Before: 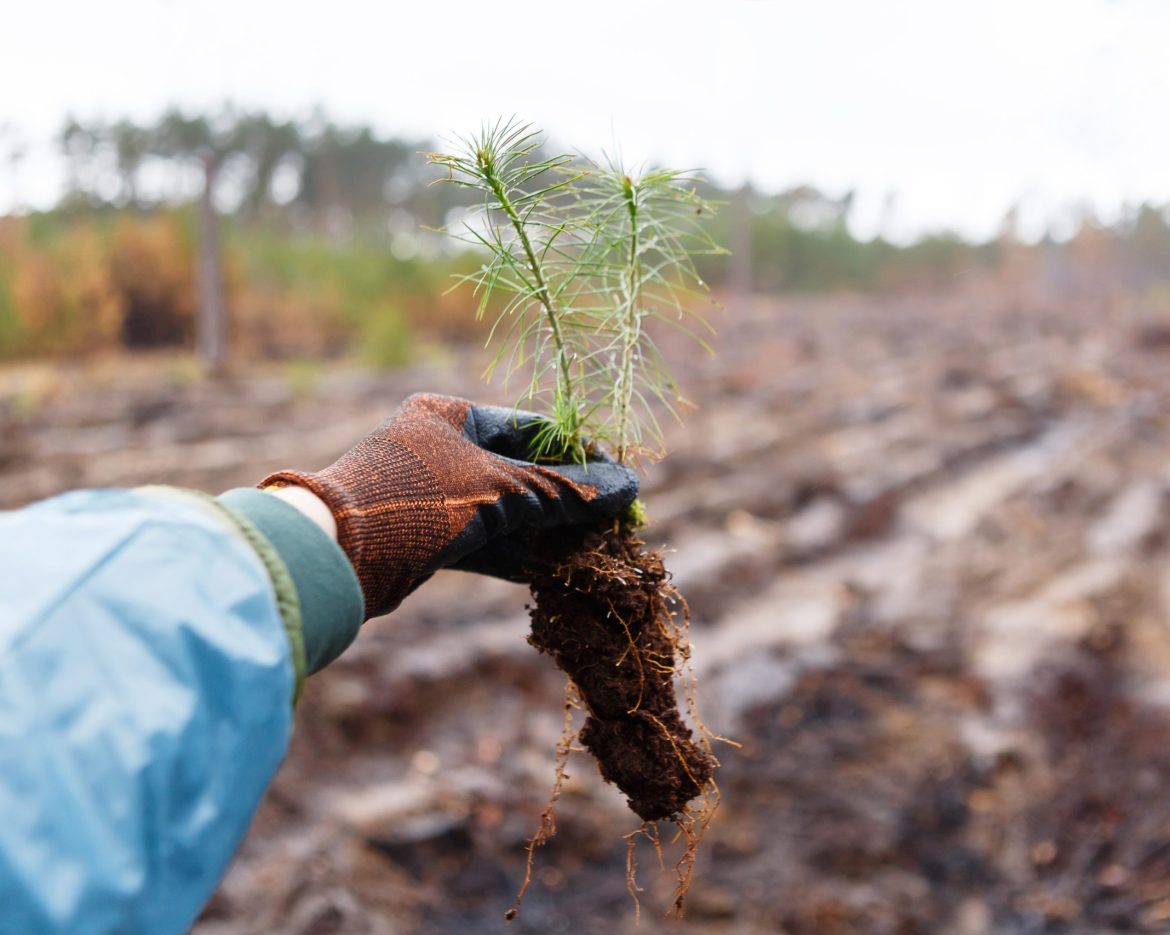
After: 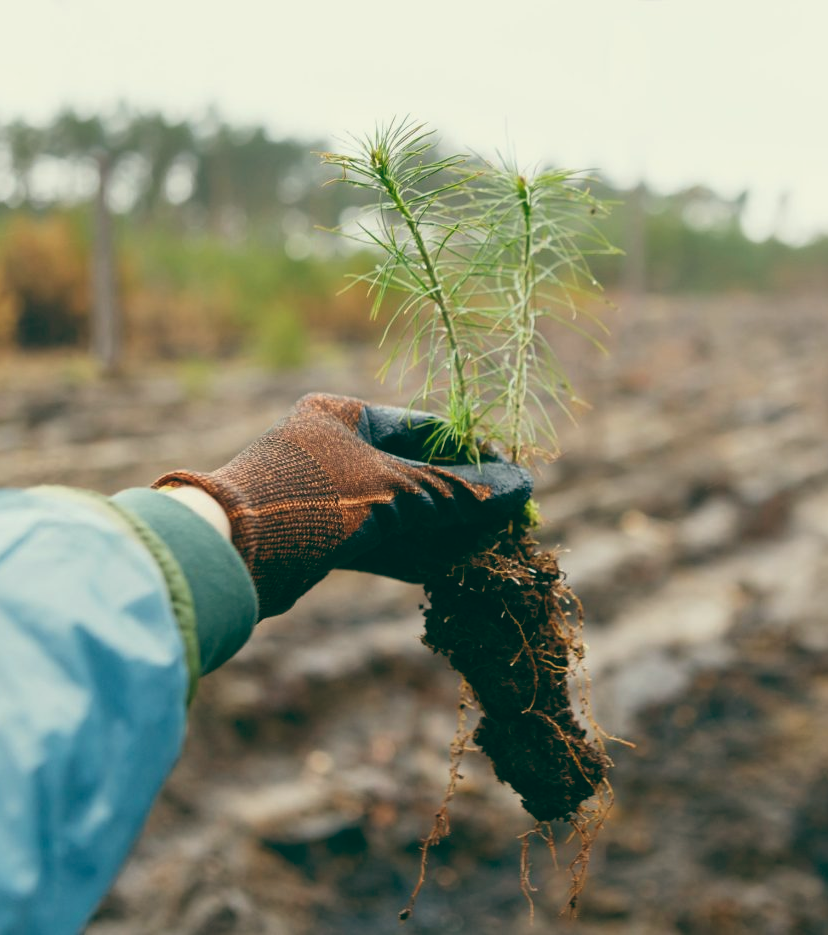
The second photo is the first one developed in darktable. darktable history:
crop and rotate: left 9.061%, right 20.142%
color balance: lift [1.005, 0.99, 1.007, 1.01], gamma [1, 1.034, 1.032, 0.966], gain [0.873, 1.055, 1.067, 0.933]
